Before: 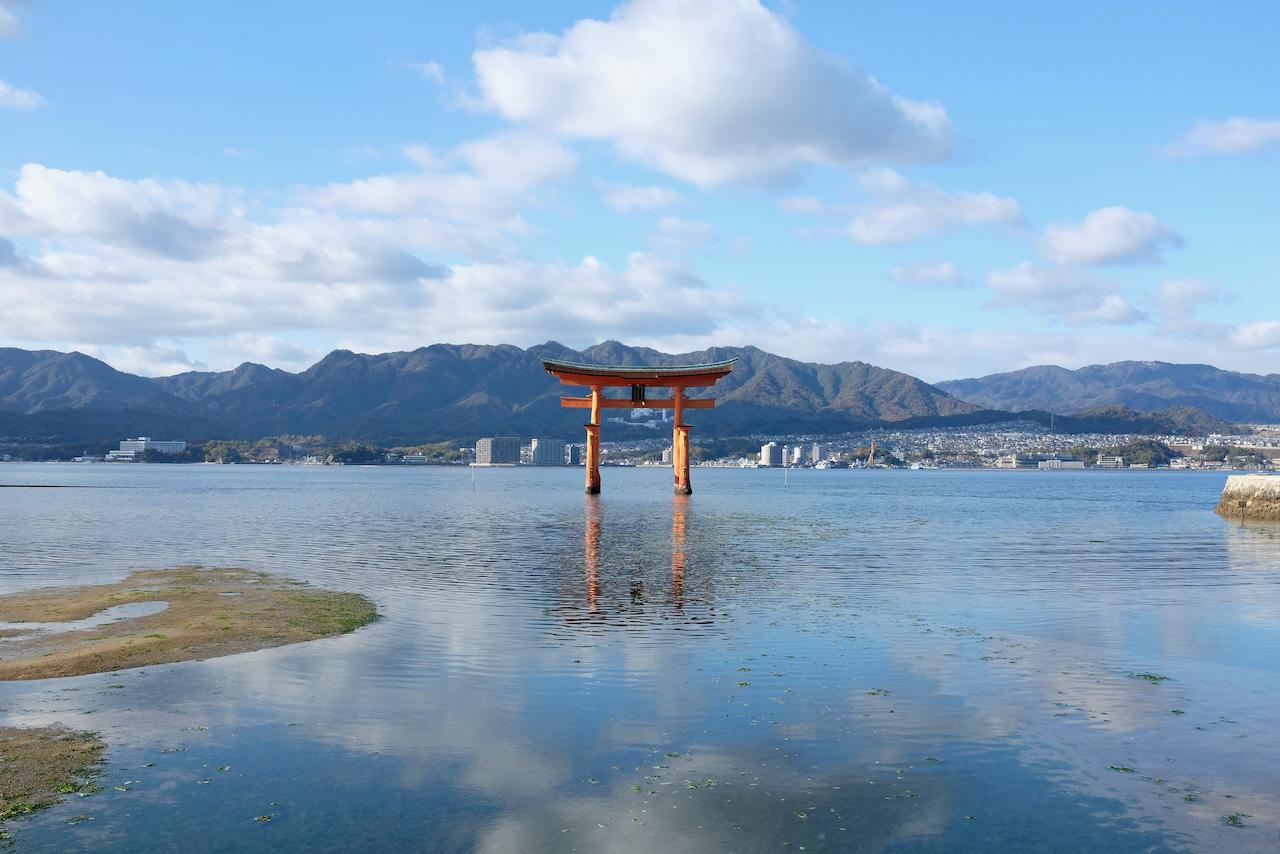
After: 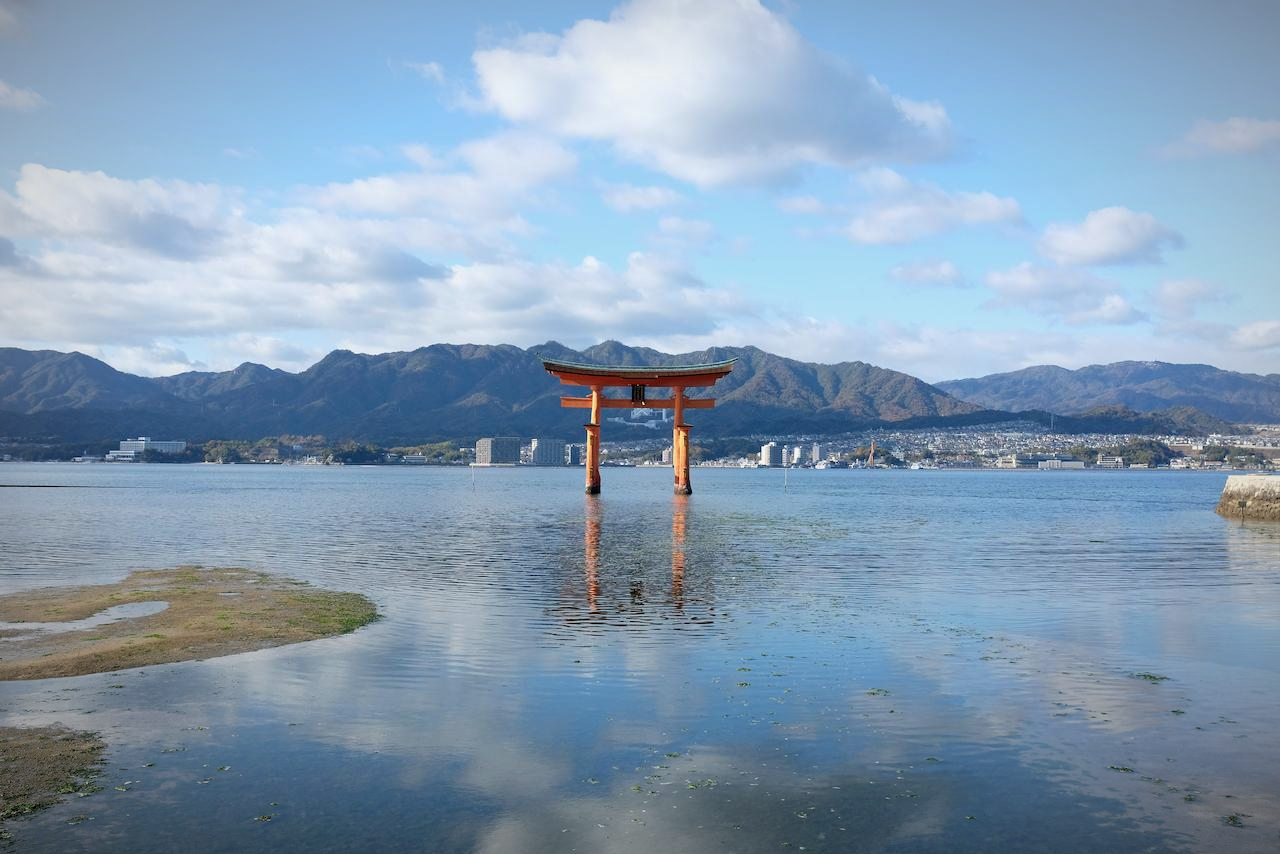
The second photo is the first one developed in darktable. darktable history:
vignetting: fall-off radius 59.82%, automatic ratio true
levels: mode automatic, levels [0.093, 0.434, 0.988]
